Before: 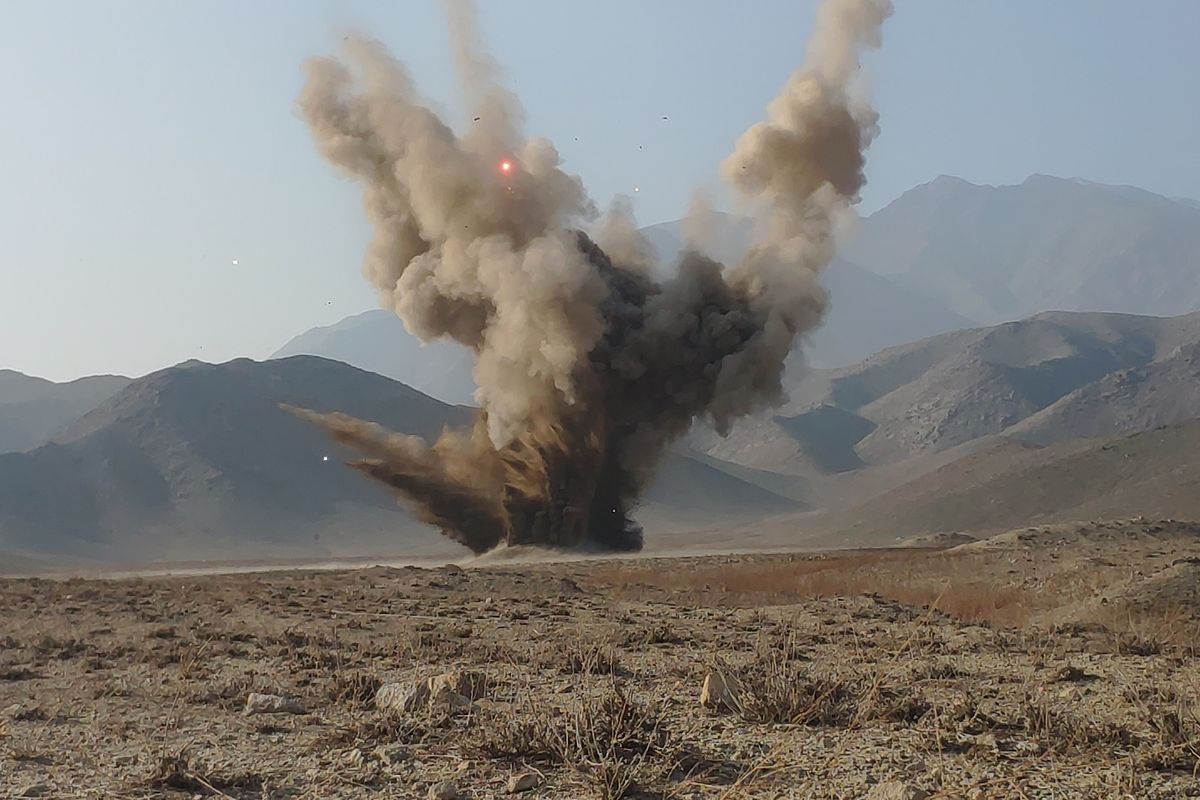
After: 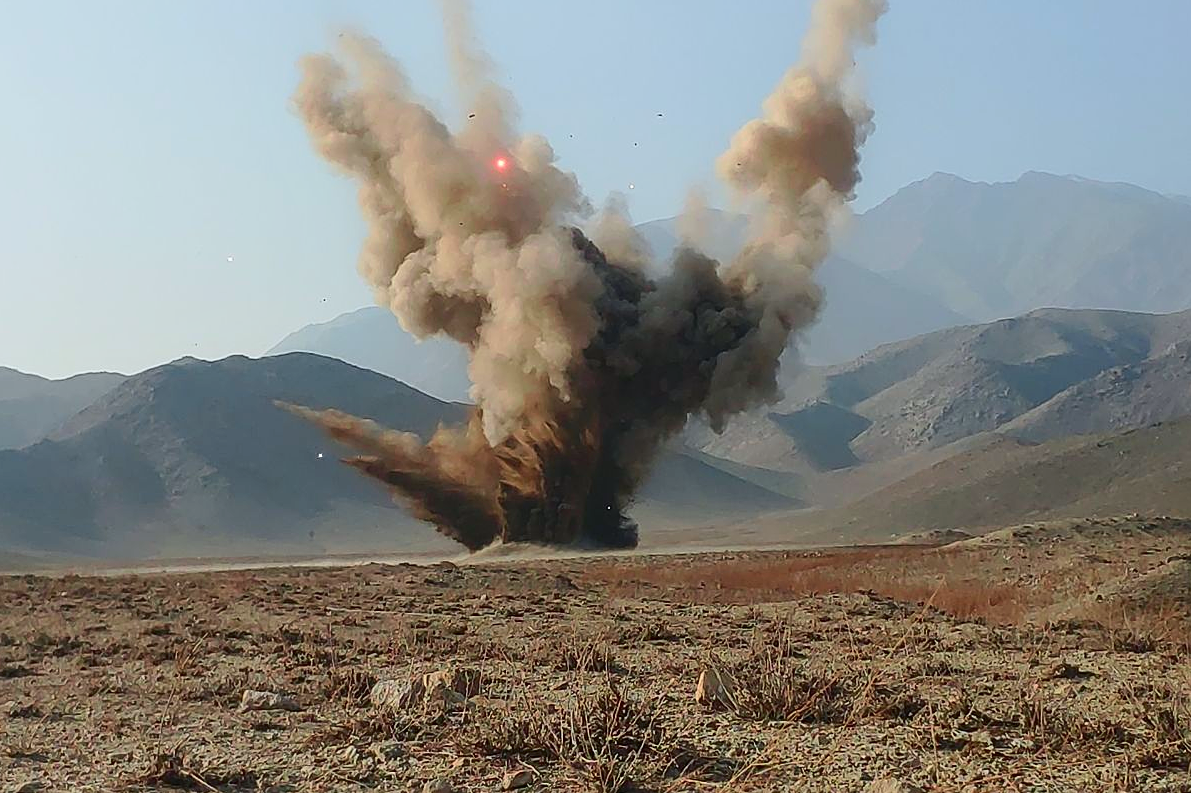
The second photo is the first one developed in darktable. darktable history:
sharpen: on, module defaults
tone curve: curves: ch0 [(0, 0.011) (0.139, 0.106) (0.295, 0.271) (0.499, 0.523) (0.739, 0.782) (0.857, 0.879) (1, 0.967)]; ch1 [(0, 0) (0.291, 0.229) (0.394, 0.365) (0.469, 0.456) (0.507, 0.504) (0.527, 0.546) (0.571, 0.614) (0.725, 0.779) (1, 1)]; ch2 [(0, 0) (0.125, 0.089) (0.35, 0.317) (0.437, 0.42) (0.502, 0.499) (0.537, 0.551) (0.613, 0.636) (1, 1)], color space Lab, independent channels, preserve colors none
tone equalizer: on, module defaults
crop: left 0.434%, top 0.485%, right 0.244%, bottom 0.386%
